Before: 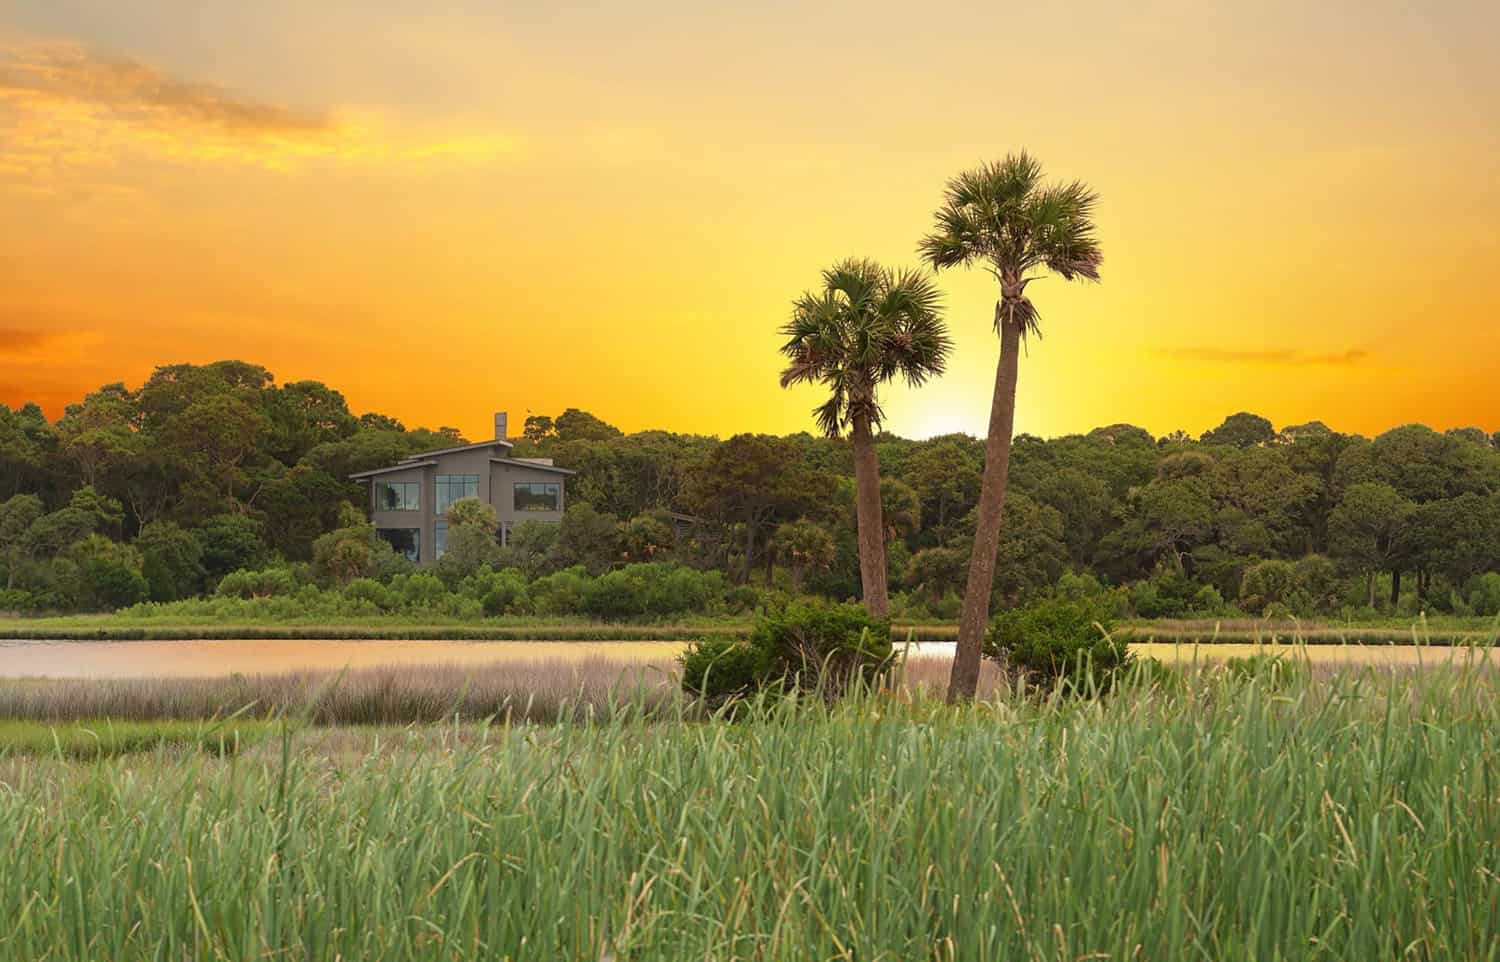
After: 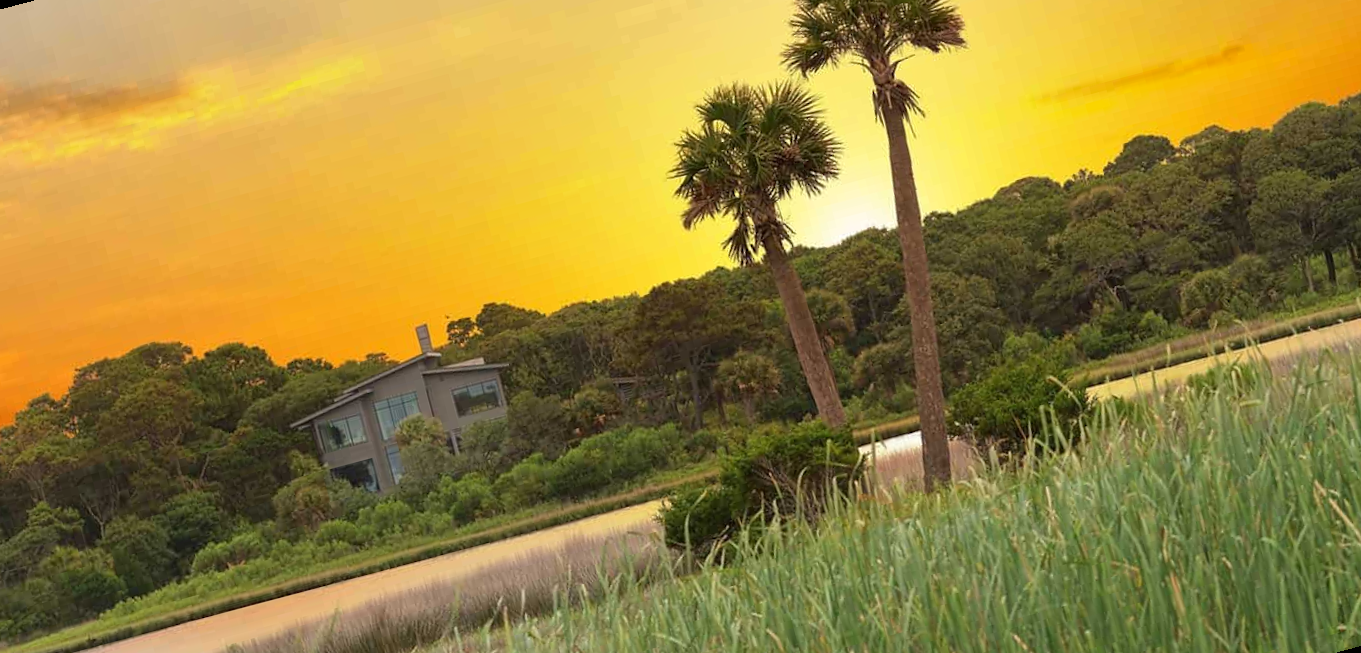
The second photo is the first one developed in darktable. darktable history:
rotate and perspective: rotation -14.8°, crop left 0.1, crop right 0.903, crop top 0.25, crop bottom 0.748
shadows and highlights: low approximation 0.01, soften with gaussian
